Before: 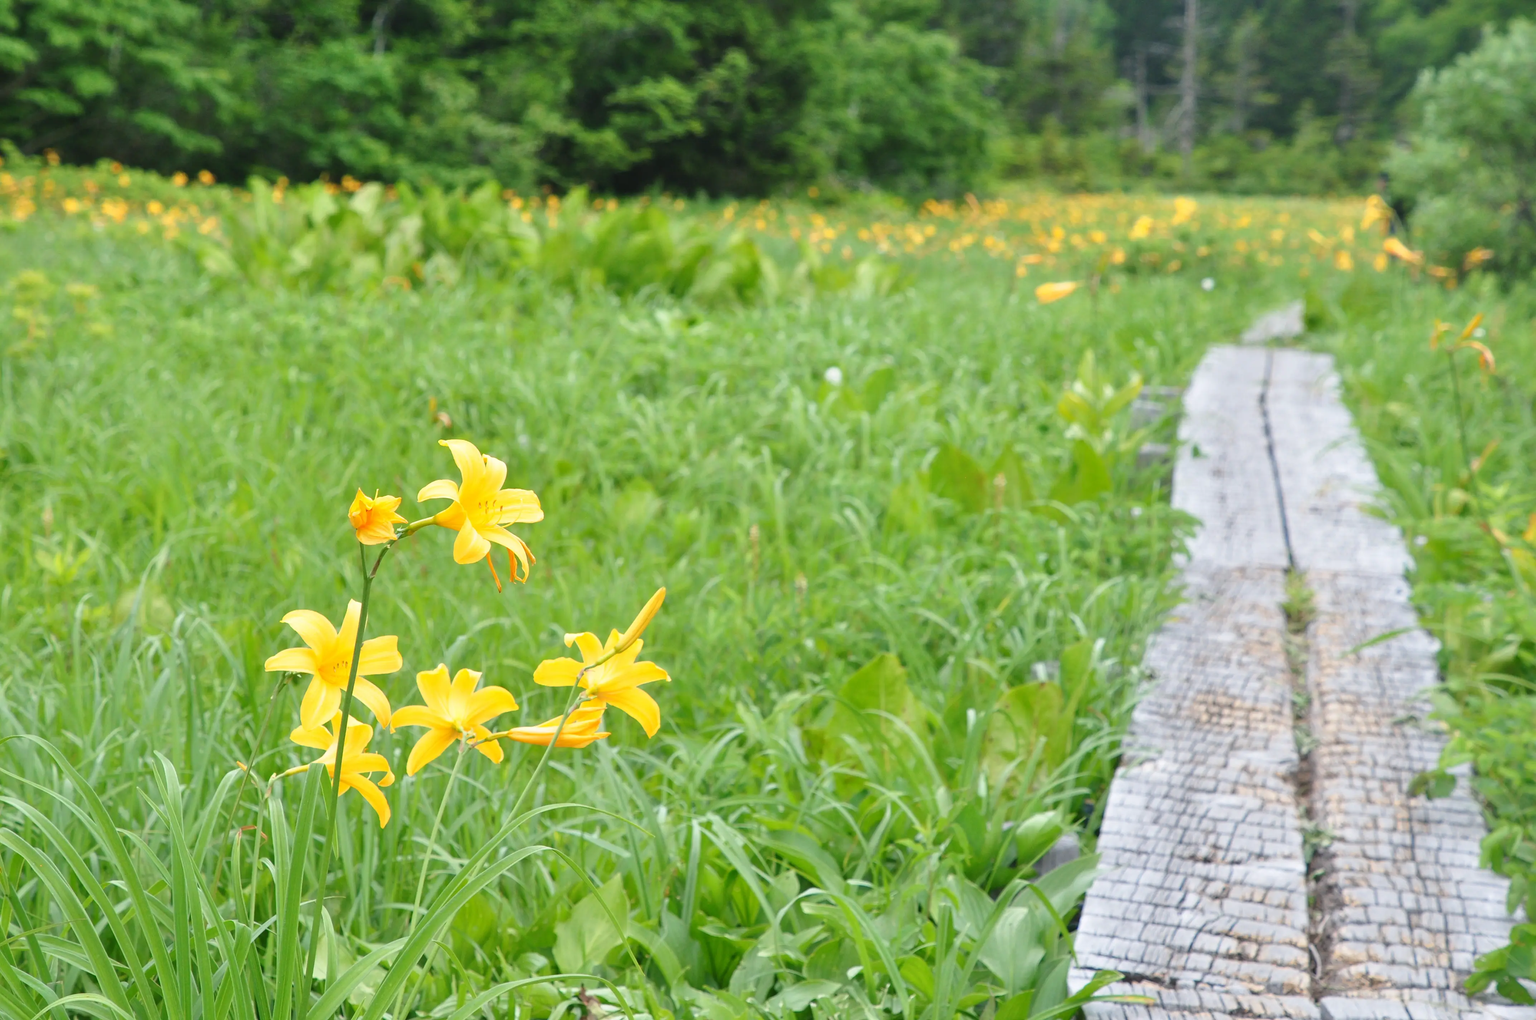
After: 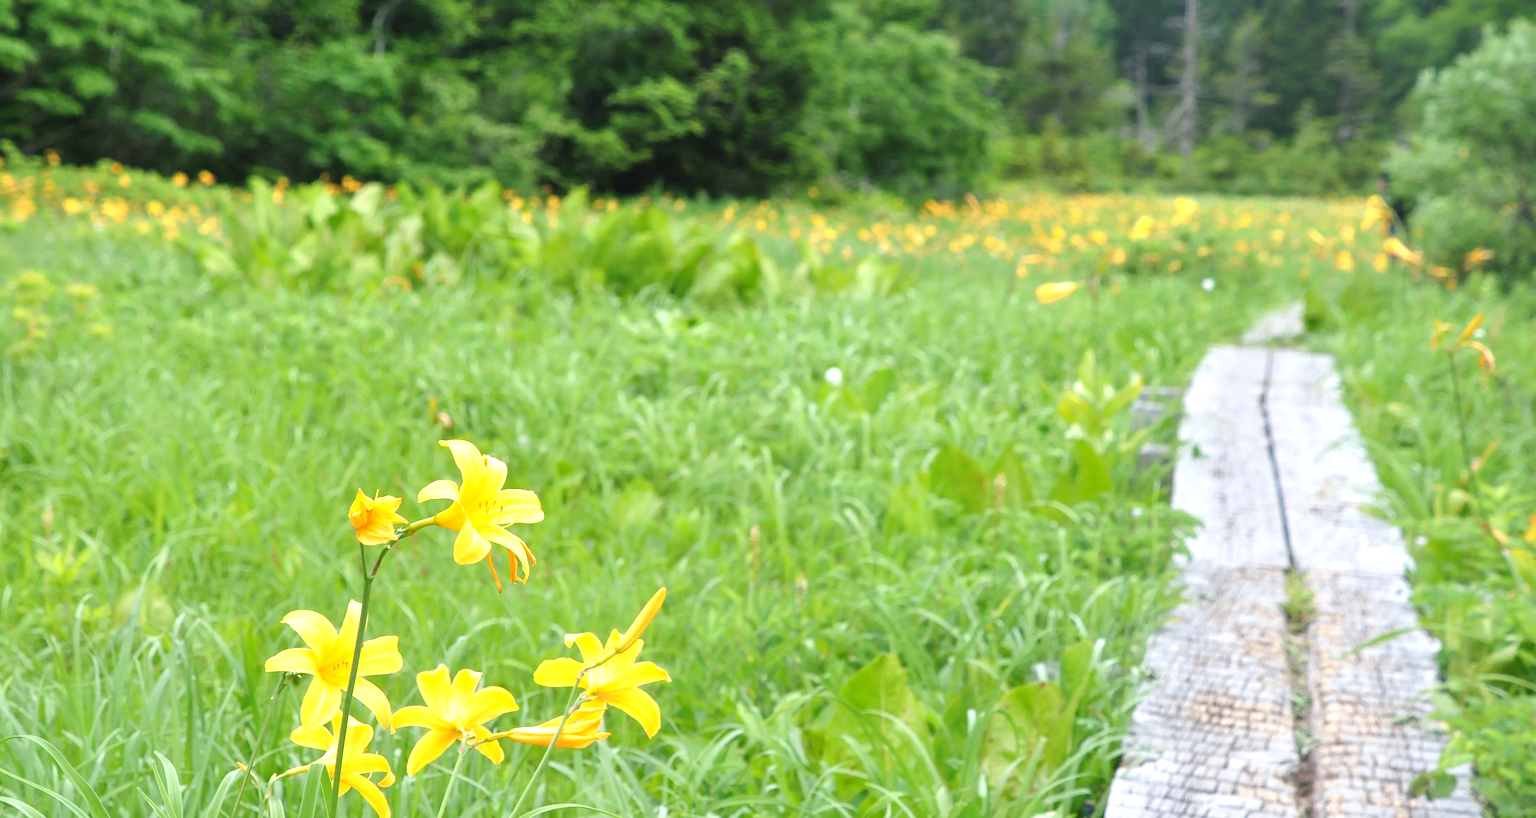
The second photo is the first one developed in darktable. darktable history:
tone equalizer: -8 EV -0.398 EV, -7 EV -0.365 EV, -6 EV -0.365 EV, -5 EV -0.258 EV, -3 EV 0.221 EV, -2 EV 0.317 EV, -1 EV 0.392 EV, +0 EV 0.398 EV
crop: bottom 19.702%
